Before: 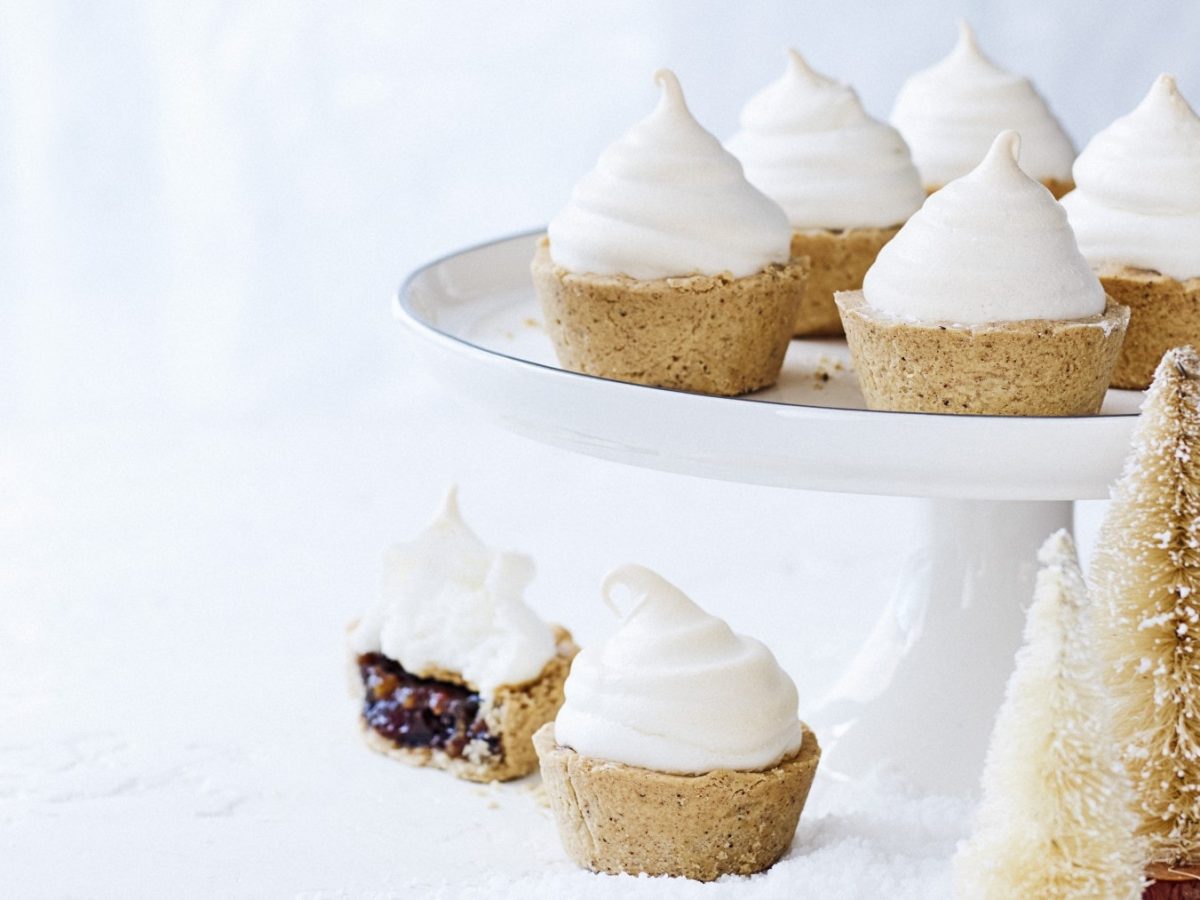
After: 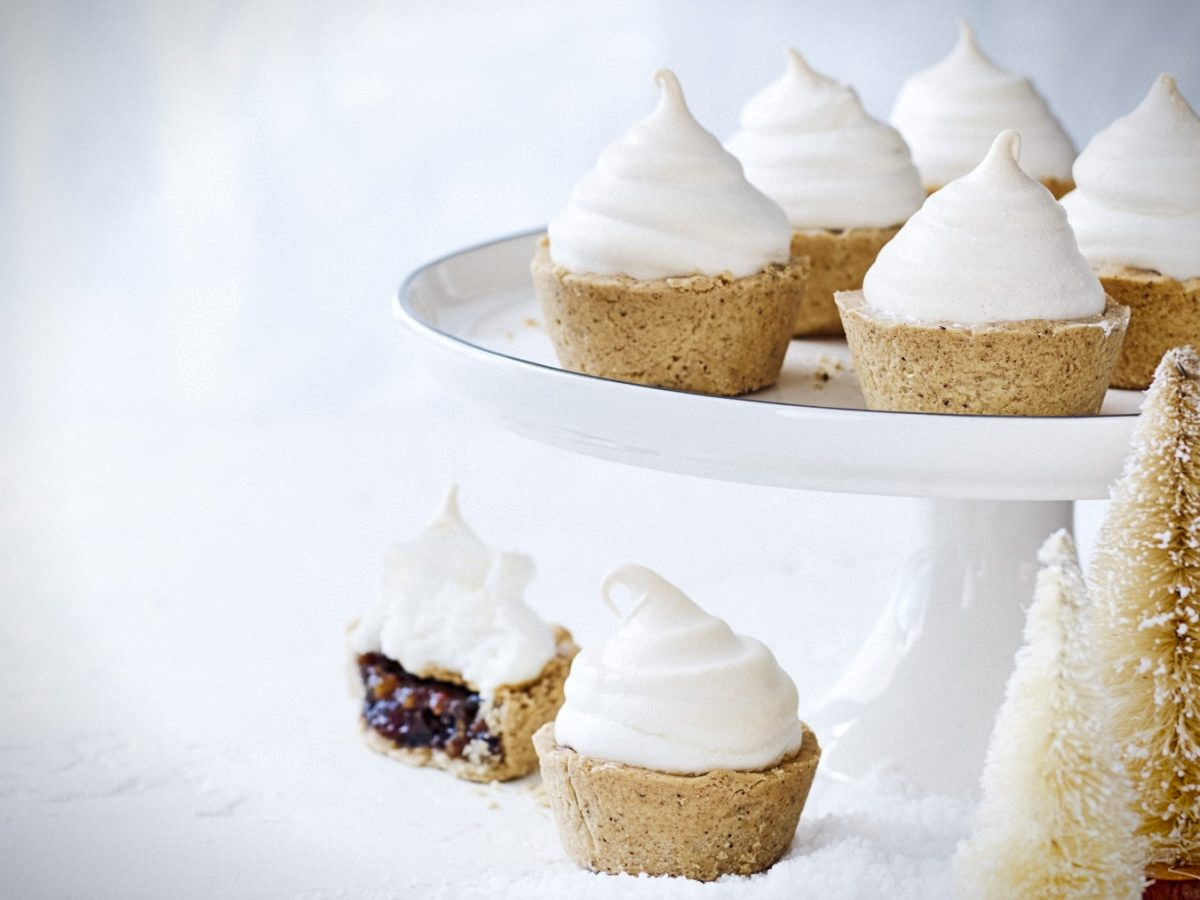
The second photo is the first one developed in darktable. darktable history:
local contrast: mode bilateral grid, contrast 19, coarseness 50, detail 119%, midtone range 0.2
vignetting: fall-off start 88.48%, fall-off radius 44.59%, saturation 0.374, width/height ratio 1.168, unbound false
